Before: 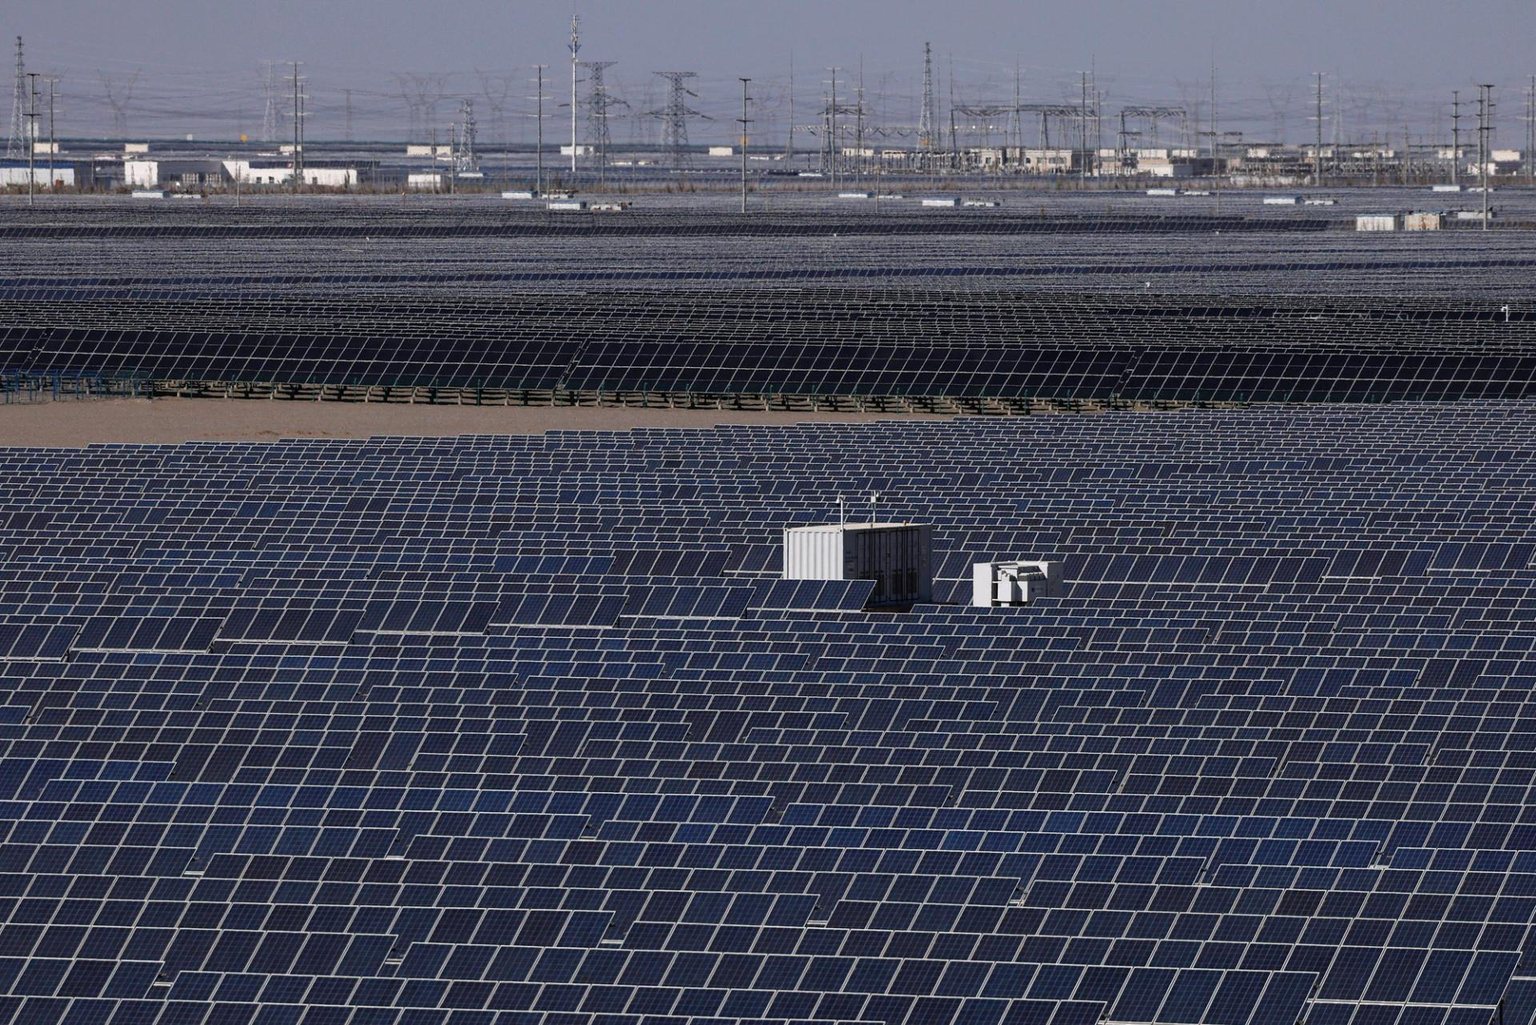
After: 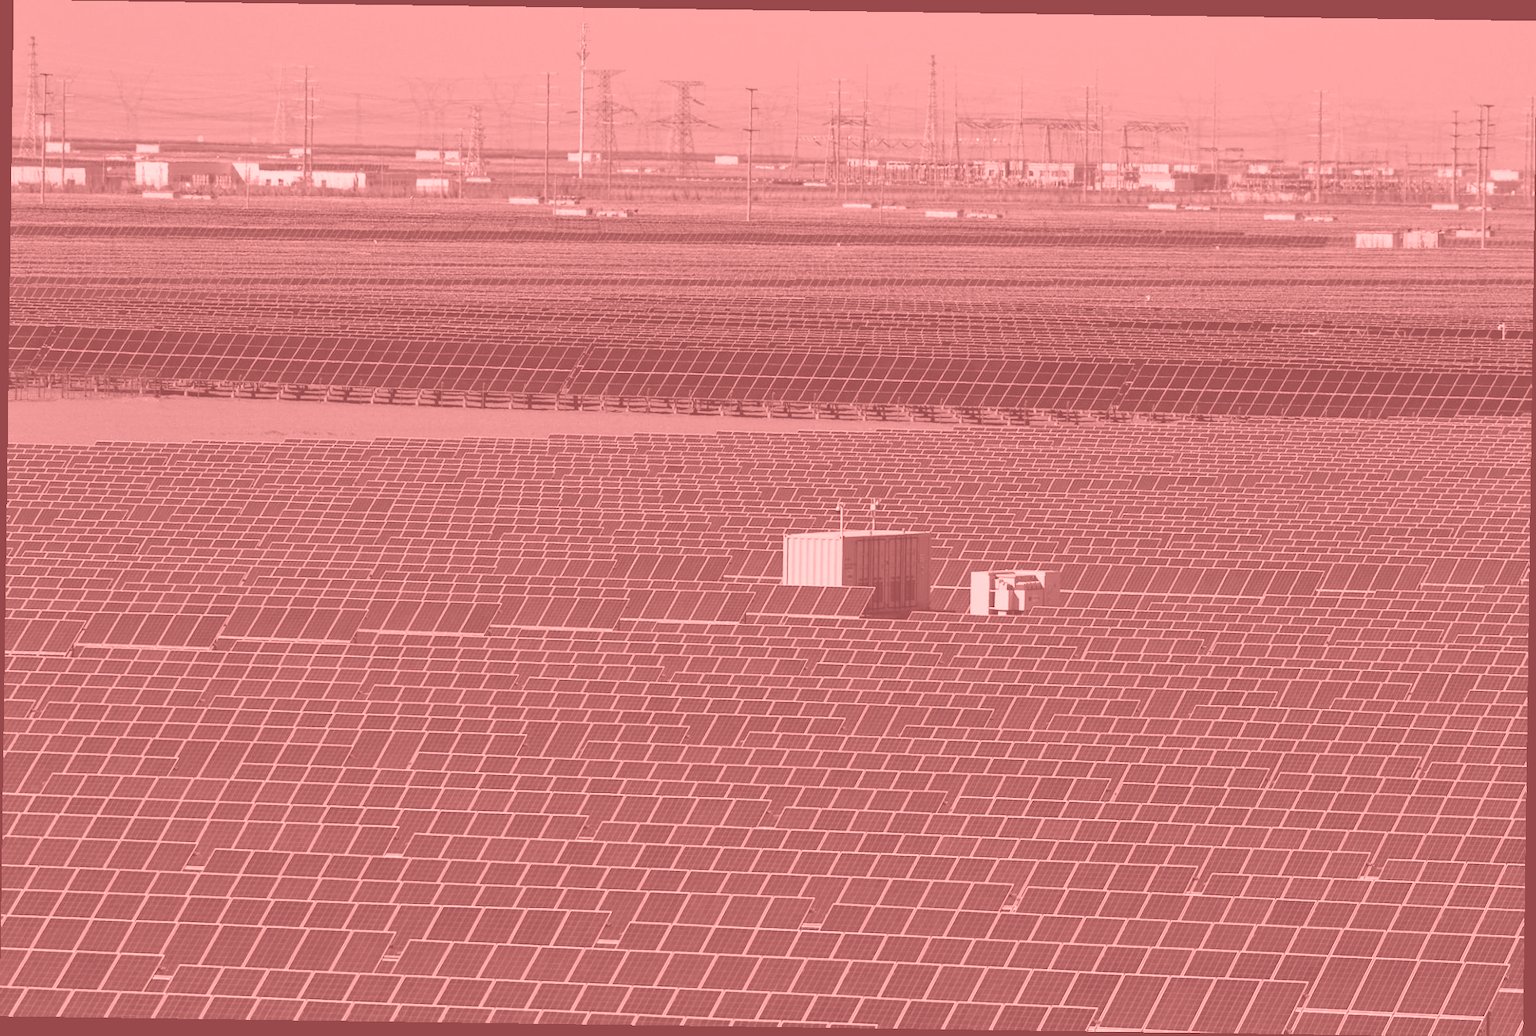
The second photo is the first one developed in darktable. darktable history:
exposure: exposure 0.661 EV, compensate highlight preservation false
shadows and highlights: shadows 25, highlights -48, soften with gaussian
white balance: red 0.931, blue 1.11
colorize: saturation 51%, source mix 50.67%, lightness 50.67%
rotate and perspective: rotation 0.8°, automatic cropping off
